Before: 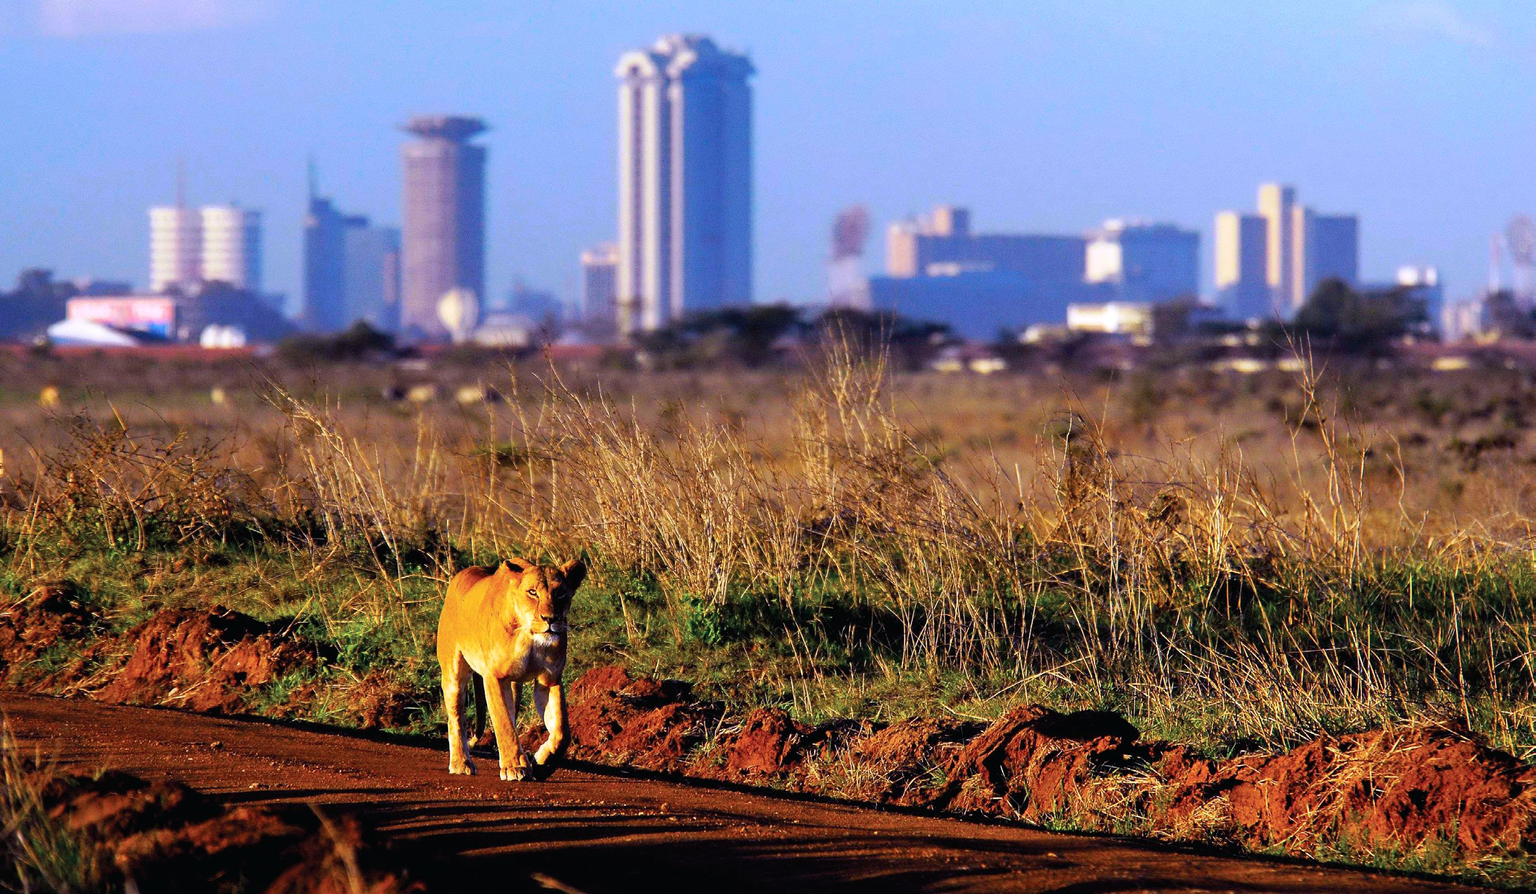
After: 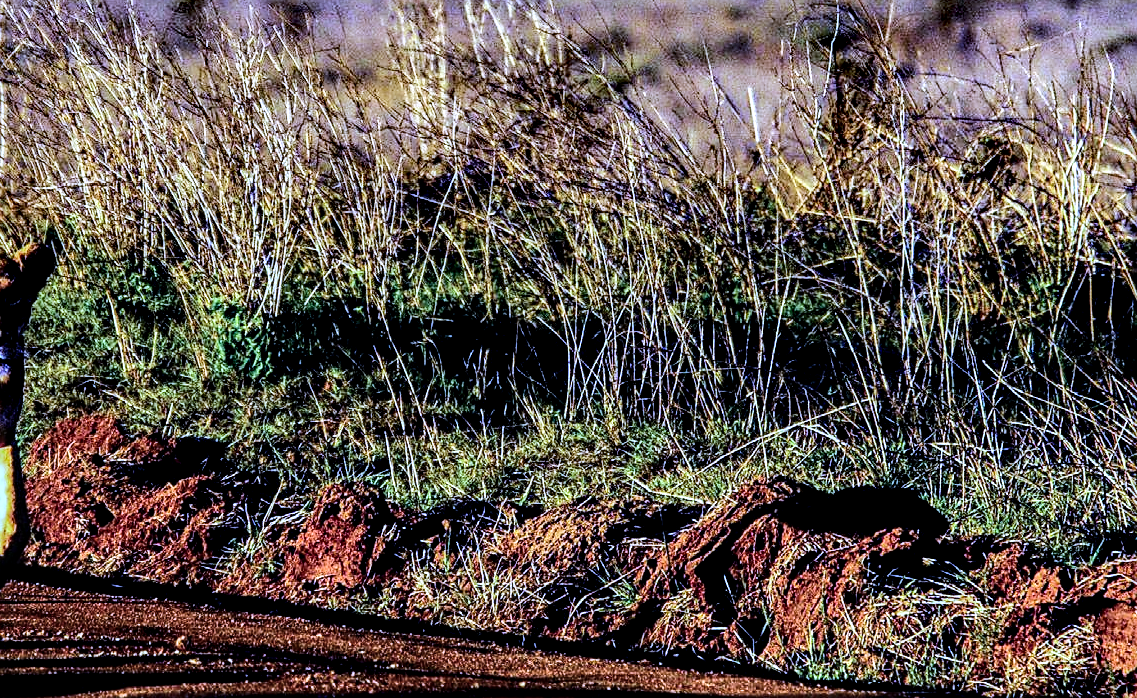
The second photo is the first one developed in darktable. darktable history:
white balance: red 0.766, blue 1.537
color zones: curves: ch0 [(0, 0.613) (0.01, 0.613) (0.245, 0.448) (0.498, 0.529) (0.642, 0.665) (0.879, 0.777) (0.99, 0.613)]; ch1 [(0, 0) (0.143, 0) (0.286, 0) (0.429, 0) (0.571, 0) (0.714, 0) (0.857, 0)], mix -93.41%
rgb curve: curves: ch0 [(0, 0) (0.284, 0.292) (0.505, 0.644) (1, 1)], compensate middle gray true
tone curve: curves: ch0 [(0, 0) (0.003, 0.001) (0.011, 0.004) (0.025, 0.011) (0.044, 0.021) (0.069, 0.028) (0.1, 0.036) (0.136, 0.051) (0.177, 0.085) (0.224, 0.127) (0.277, 0.193) (0.335, 0.266) (0.399, 0.338) (0.468, 0.419) (0.543, 0.504) (0.623, 0.593) (0.709, 0.689) (0.801, 0.784) (0.898, 0.888) (1, 1)], preserve colors none
sharpen: on, module defaults
local contrast: highlights 19%, detail 186%
crop: left 35.976%, top 45.819%, right 18.162%, bottom 5.807%
